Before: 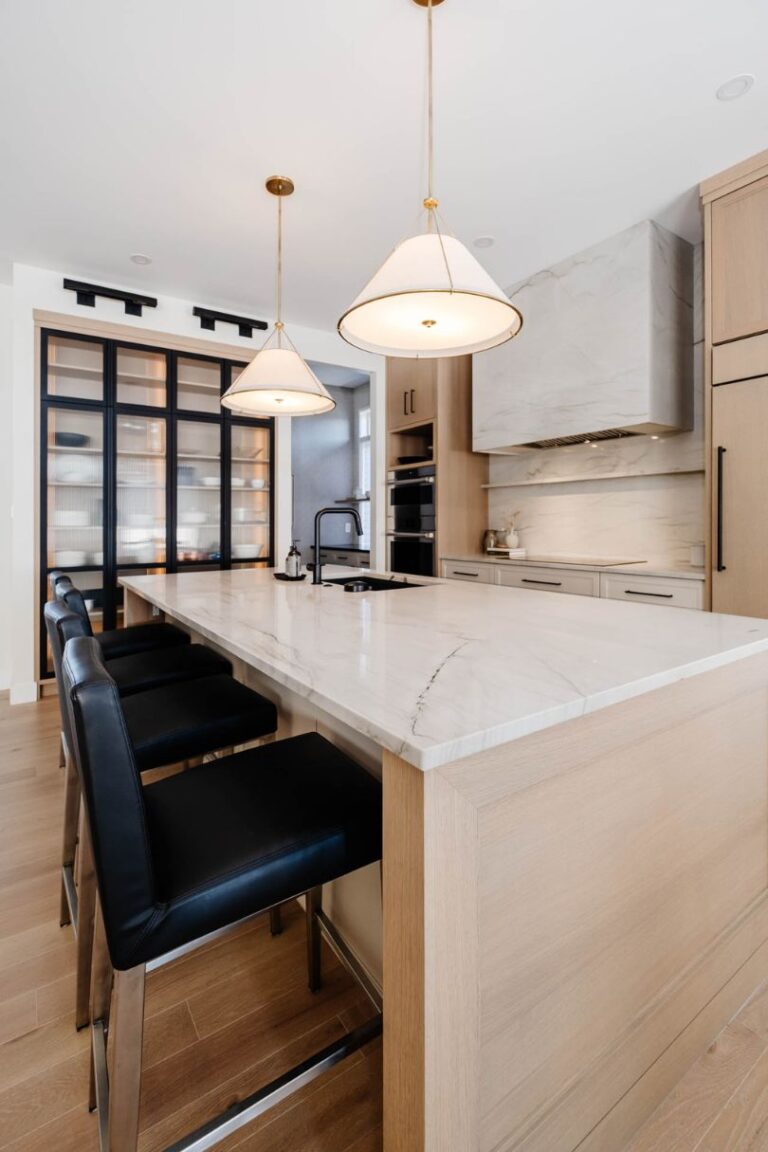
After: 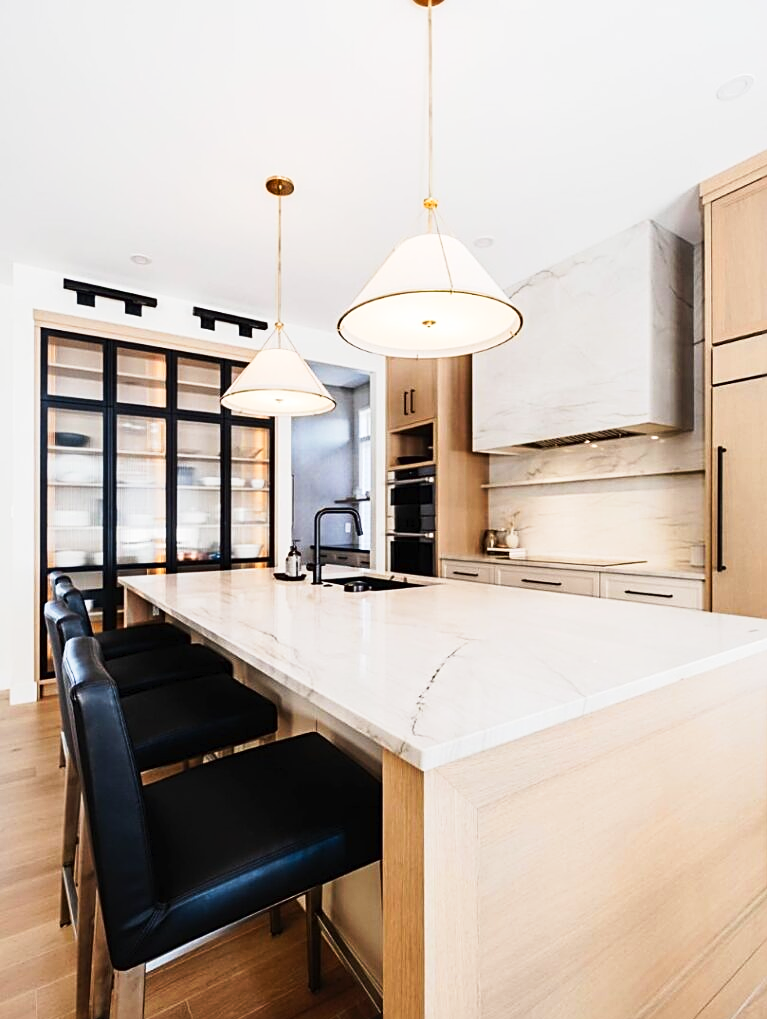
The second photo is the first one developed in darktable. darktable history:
crop and rotate: top 0%, bottom 11.49%
contrast brightness saturation: contrast 0.1, brightness 0.03, saturation 0.09
sharpen: amount 0.575
tone curve: curves: ch0 [(0, 0) (0.003, 0.011) (0.011, 0.019) (0.025, 0.03) (0.044, 0.045) (0.069, 0.061) (0.1, 0.085) (0.136, 0.119) (0.177, 0.159) (0.224, 0.205) (0.277, 0.261) (0.335, 0.329) (0.399, 0.407) (0.468, 0.508) (0.543, 0.606) (0.623, 0.71) (0.709, 0.815) (0.801, 0.903) (0.898, 0.957) (1, 1)], preserve colors none
